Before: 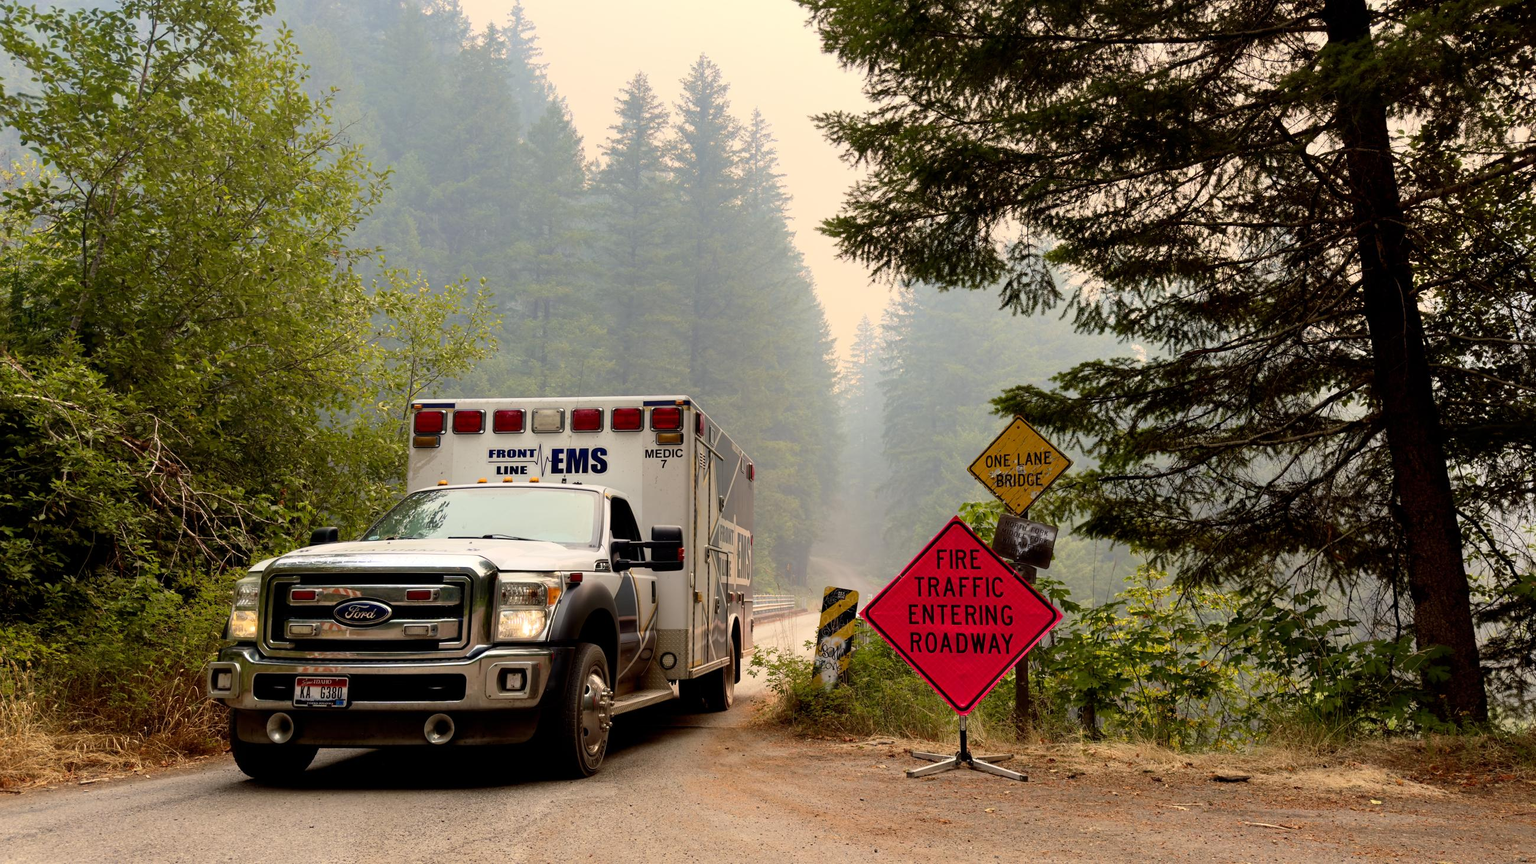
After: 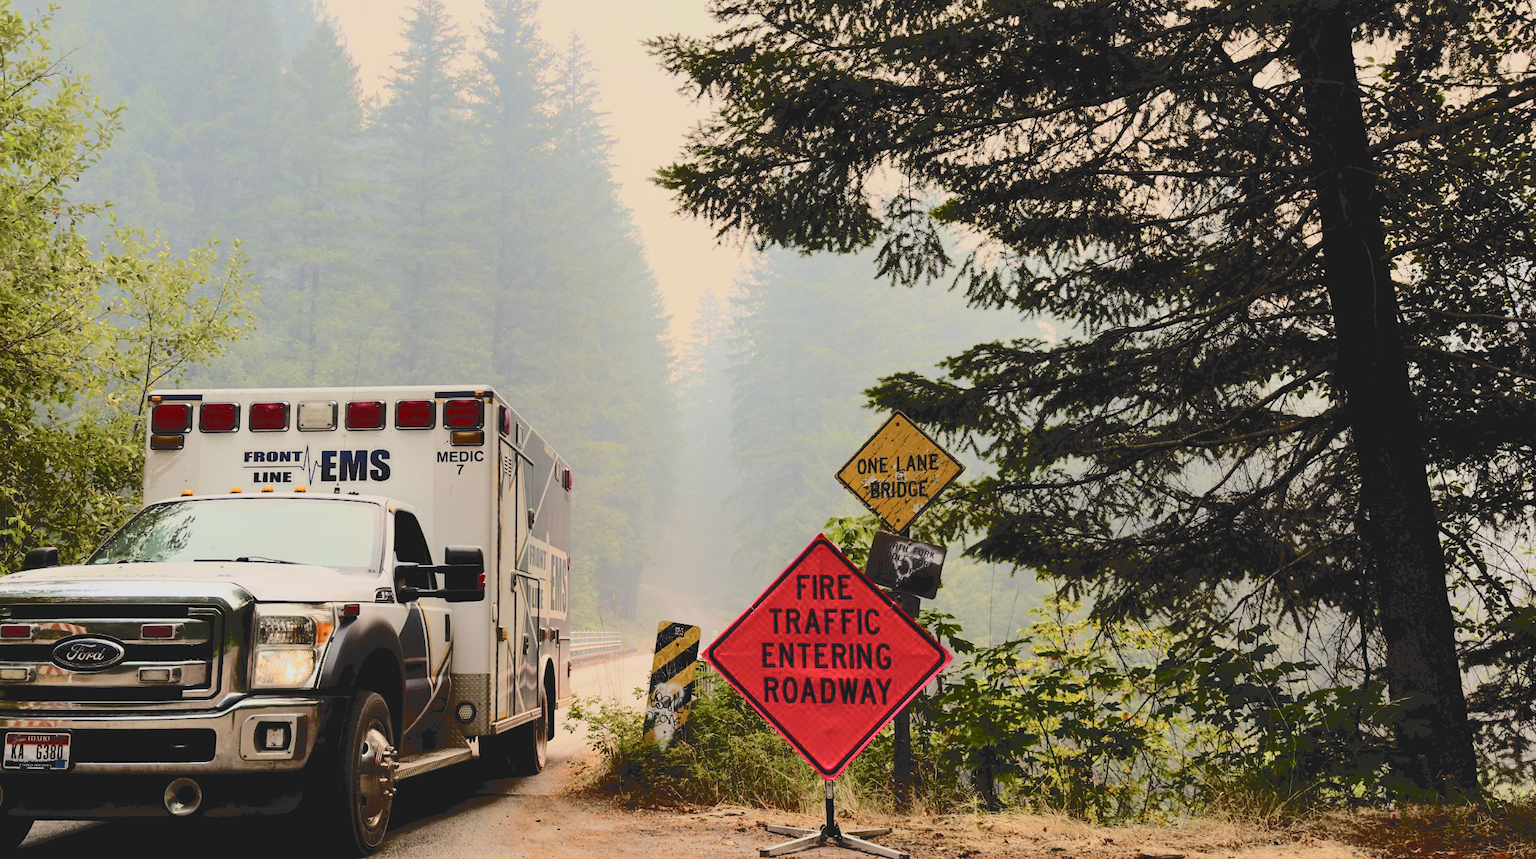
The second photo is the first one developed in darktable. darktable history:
filmic rgb: black relative exposure -5.75 EV, white relative exposure 3.39 EV, hardness 3.68
tone curve: curves: ch0 [(0, 0) (0.003, 0.169) (0.011, 0.169) (0.025, 0.169) (0.044, 0.173) (0.069, 0.178) (0.1, 0.183) (0.136, 0.185) (0.177, 0.197) (0.224, 0.227) (0.277, 0.292) (0.335, 0.391) (0.399, 0.491) (0.468, 0.592) (0.543, 0.672) (0.623, 0.734) (0.709, 0.785) (0.801, 0.844) (0.898, 0.893) (1, 1)], color space Lab, independent channels, preserve colors none
crop: left 18.988%, top 9.774%, right 0%, bottom 9.66%
